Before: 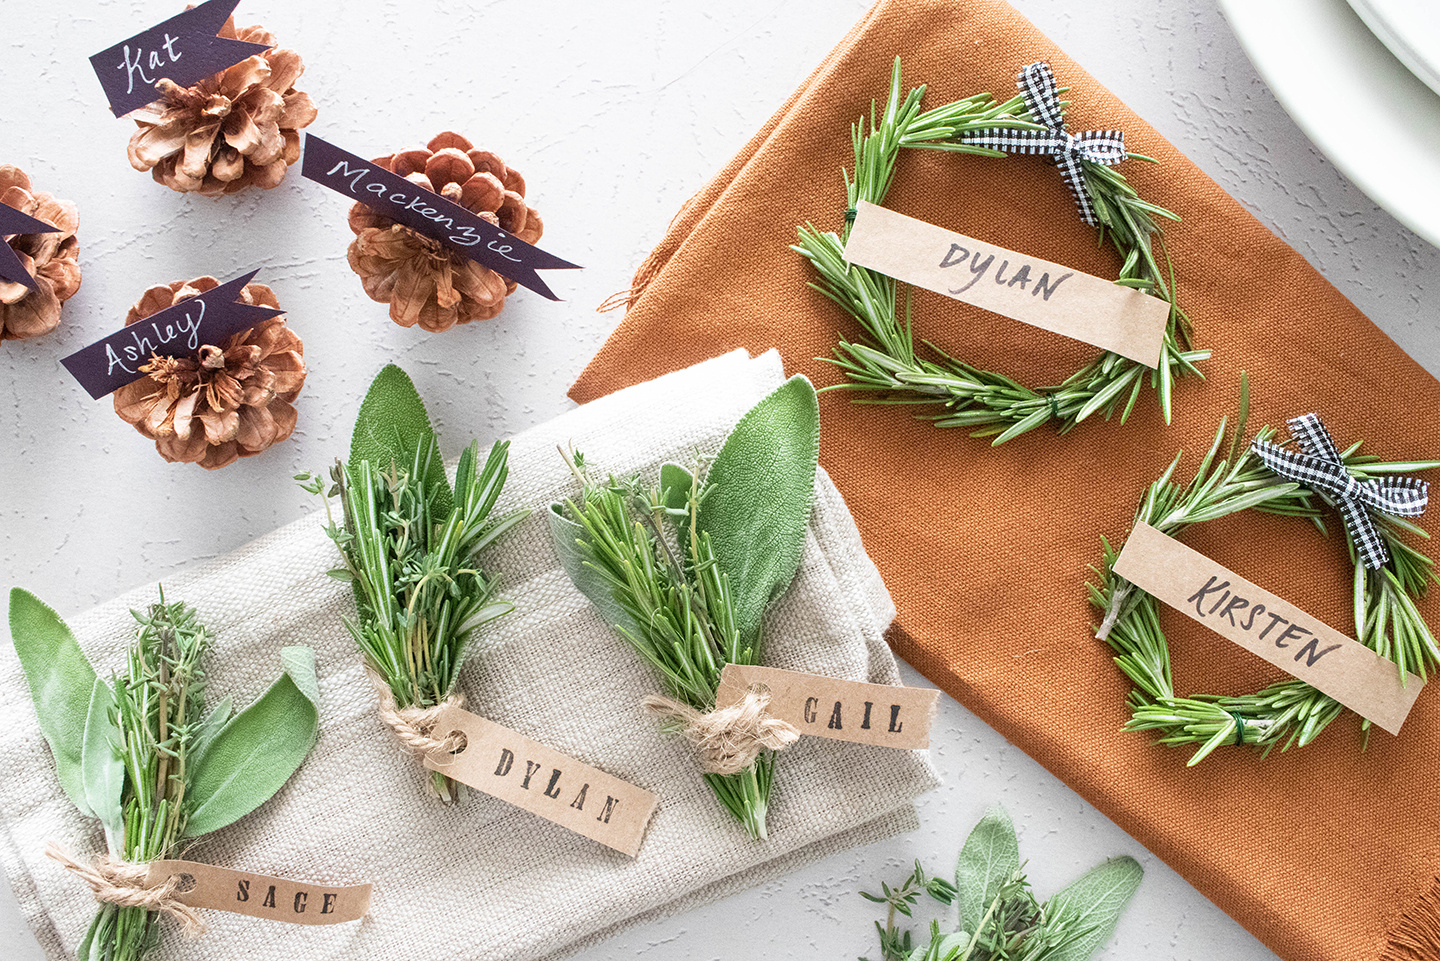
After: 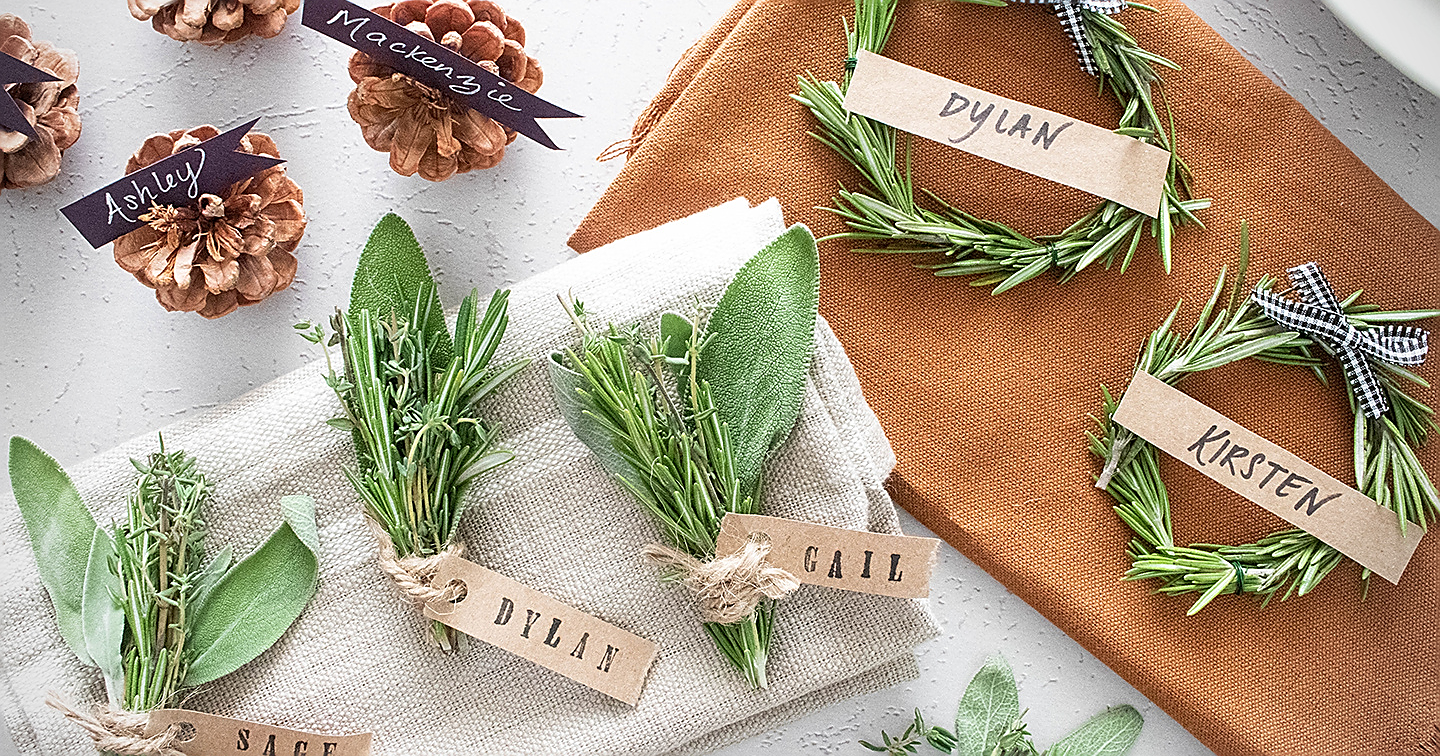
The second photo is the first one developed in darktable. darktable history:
crop and rotate: top 15.774%, bottom 5.506%
sharpen: radius 1.4, amount 1.25, threshold 0.7
vignetting: fall-off radius 60.65%
